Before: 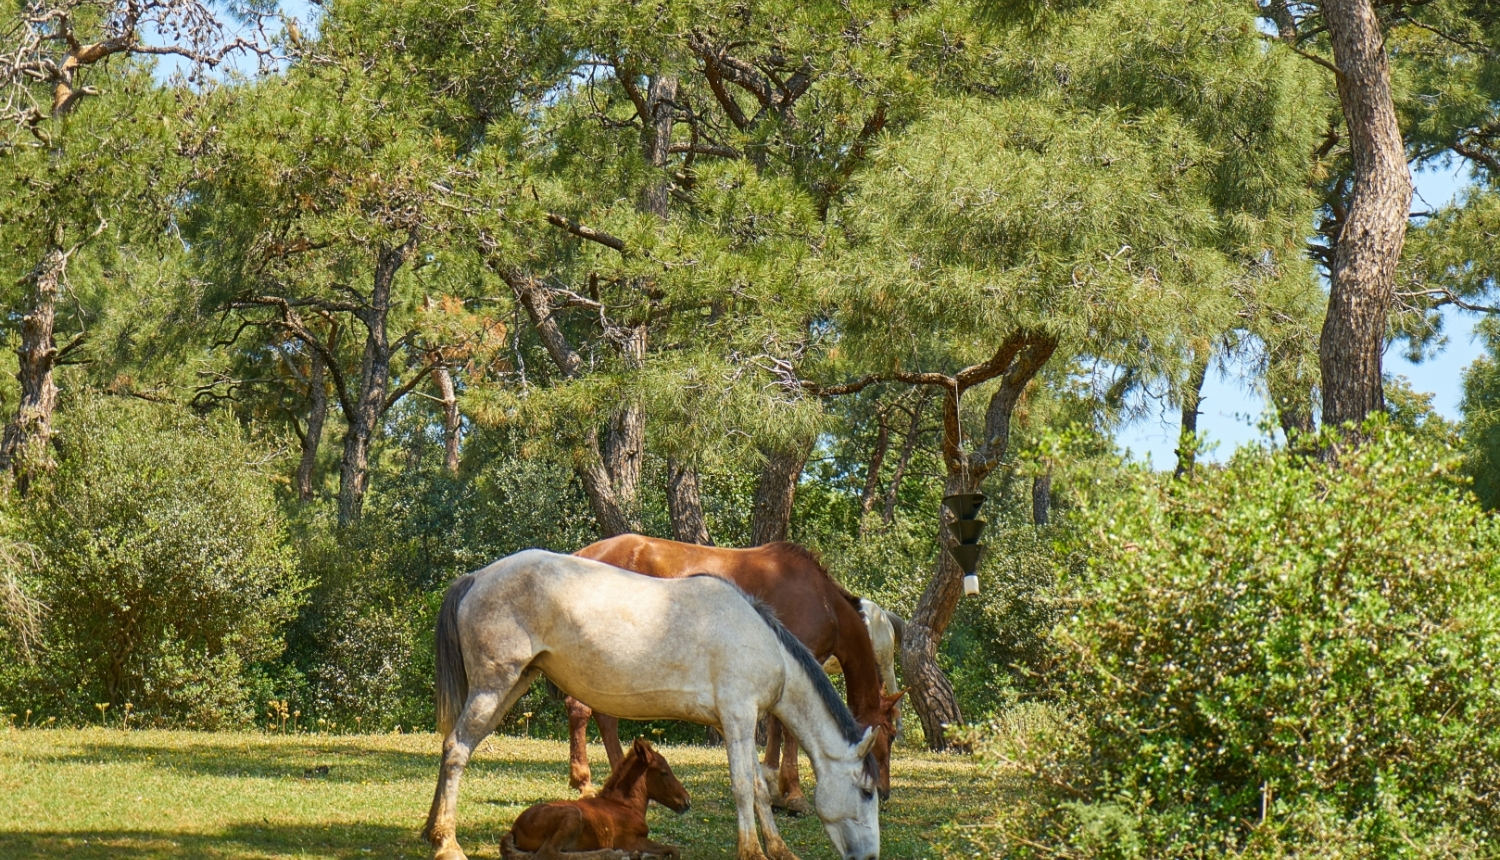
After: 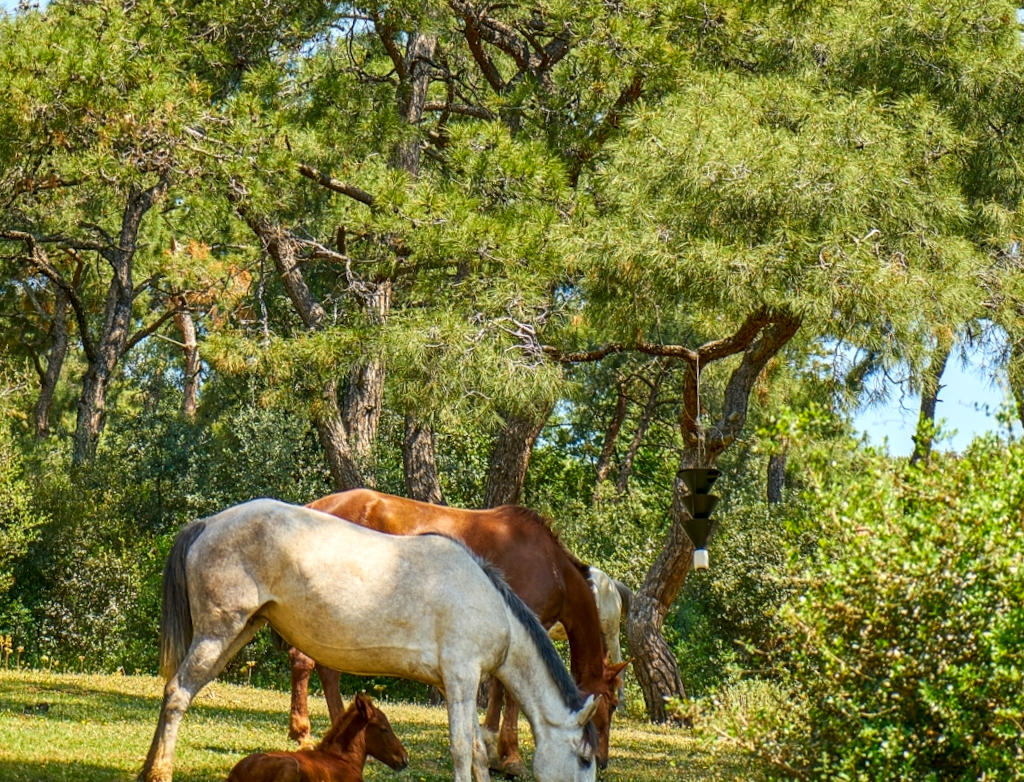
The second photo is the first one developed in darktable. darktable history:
crop and rotate: angle -3.27°, left 14.277%, top 0.028%, right 10.766%, bottom 0.028%
contrast brightness saturation: contrast 0.08, saturation 0.2
local contrast: on, module defaults
